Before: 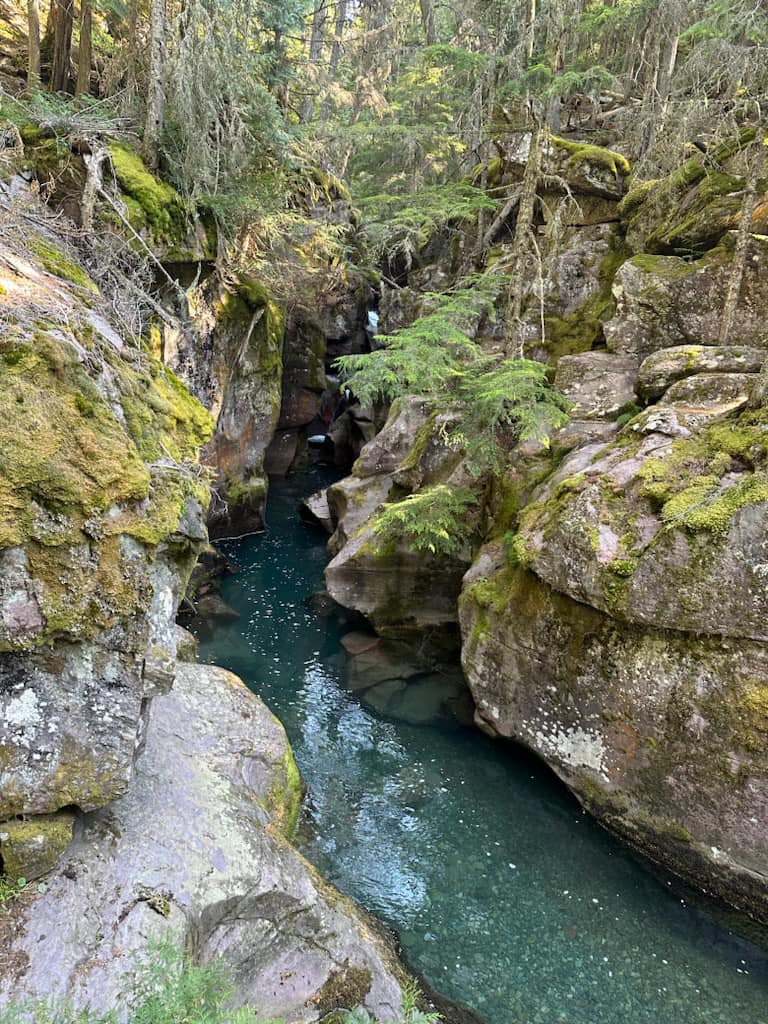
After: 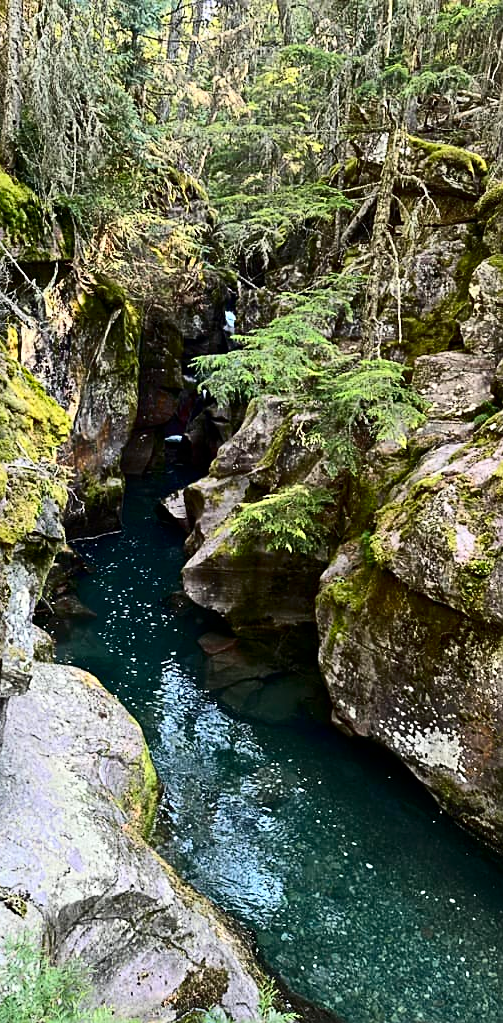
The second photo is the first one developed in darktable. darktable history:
crop and rotate: left 18.723%, right 15.739%
sharpen: on, module defaults
contrast brightness saturation: contrast 0.305, brightness -0.074, saturation 0.174
